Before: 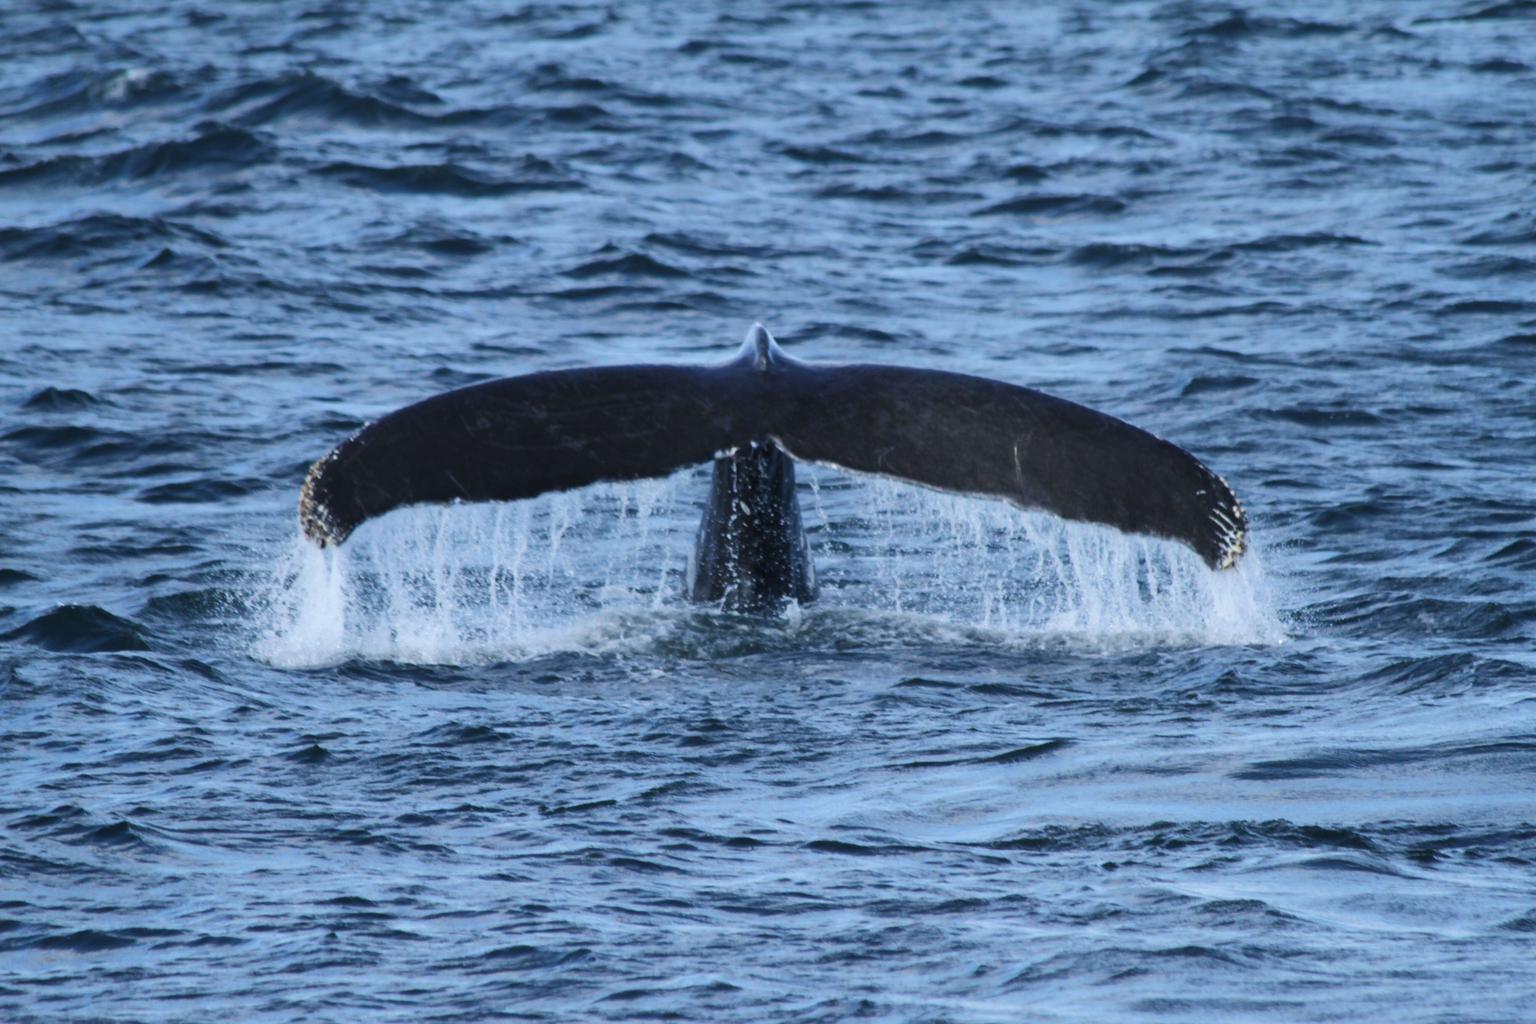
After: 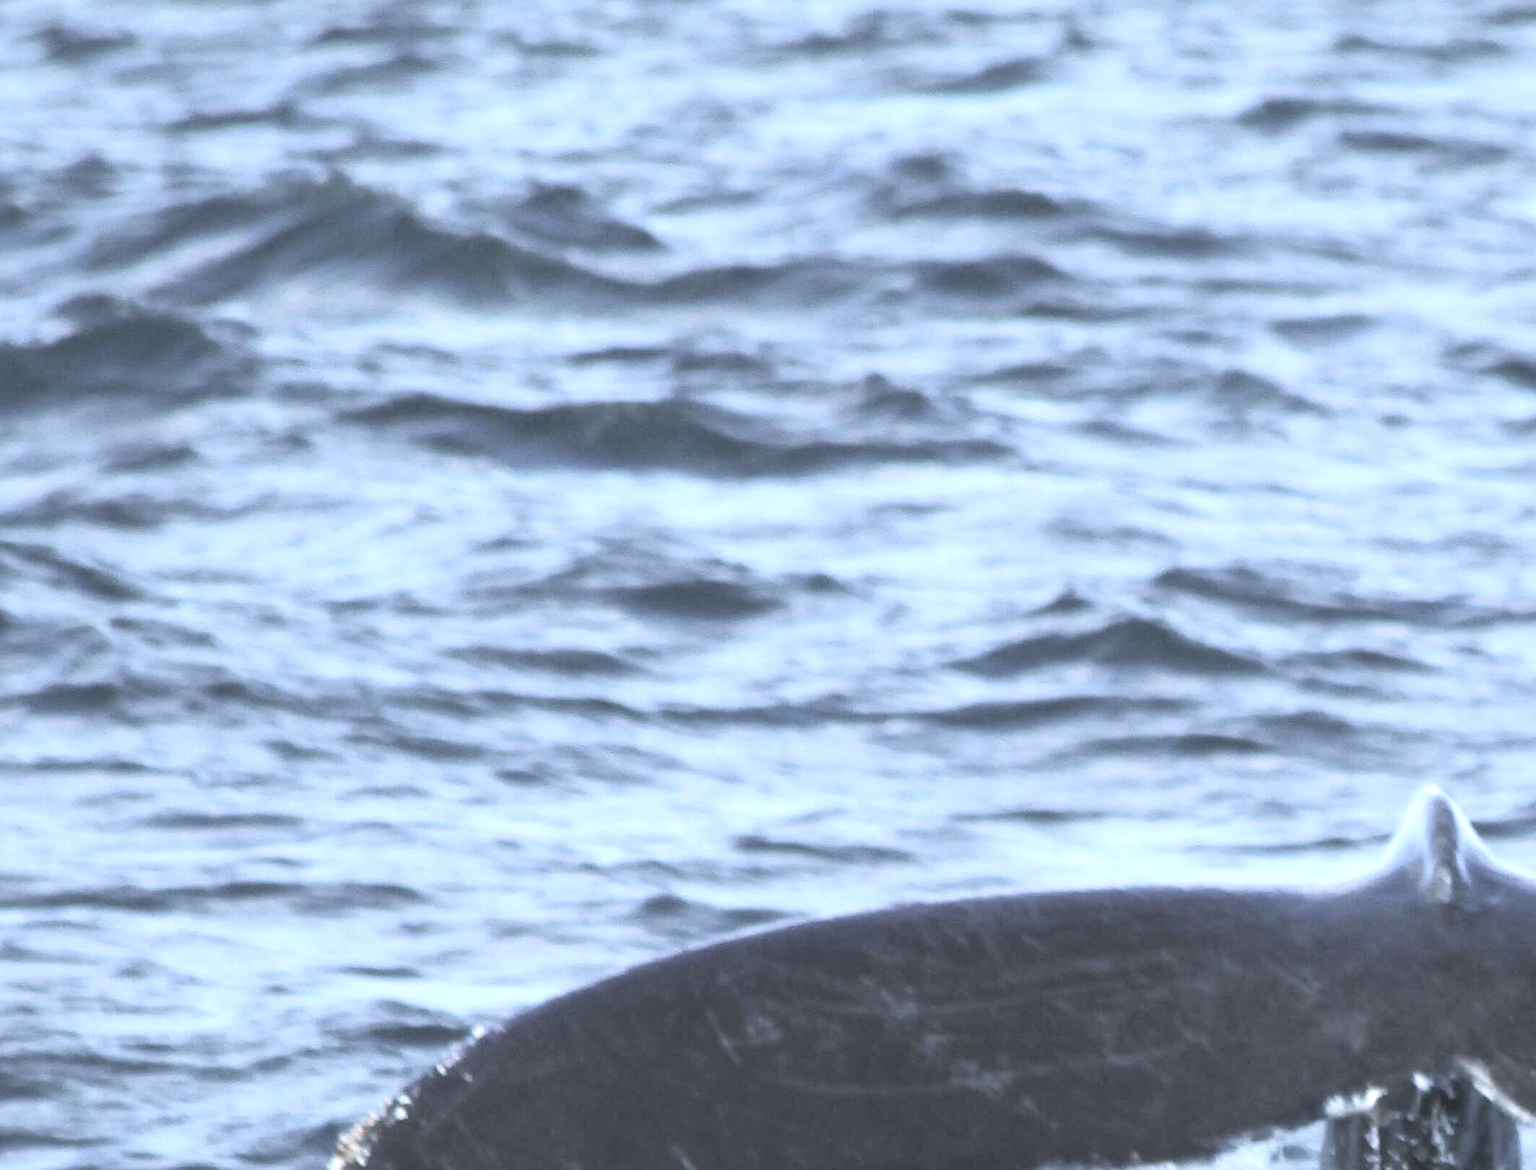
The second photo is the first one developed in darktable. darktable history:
crop and rotate: left 11.117%, top 0.075%, right 47.835%, bottom 53.016%
color correction: highlights a* -0.1, highlights b* -5.62, shadows a* -0.139, shadows b* -0.084
sharpen: on, module defaults
exposure: exposure 1 EV, compensate exposure bias true, compensate highlight preservation false
contrast brightness saturation: contrast 0.104, brightness 0.315, saturation 0.144
color zones: curves: ch0 [(0, 0.6) (0.129, 0.508) (0.193, 0.483) (0.429, 0.5) (0.571, 0.5) (0.714, 0.5) (0.857, 0.5) (1, 0.6)]; ch1 [(0, 0.481) (0.112, 0.245) (0.213, 0.223) (0.429, 0.233) (0.571, 0.231) (0.683, 0.242) (0.857, 0.296) (1, 0.481)]
